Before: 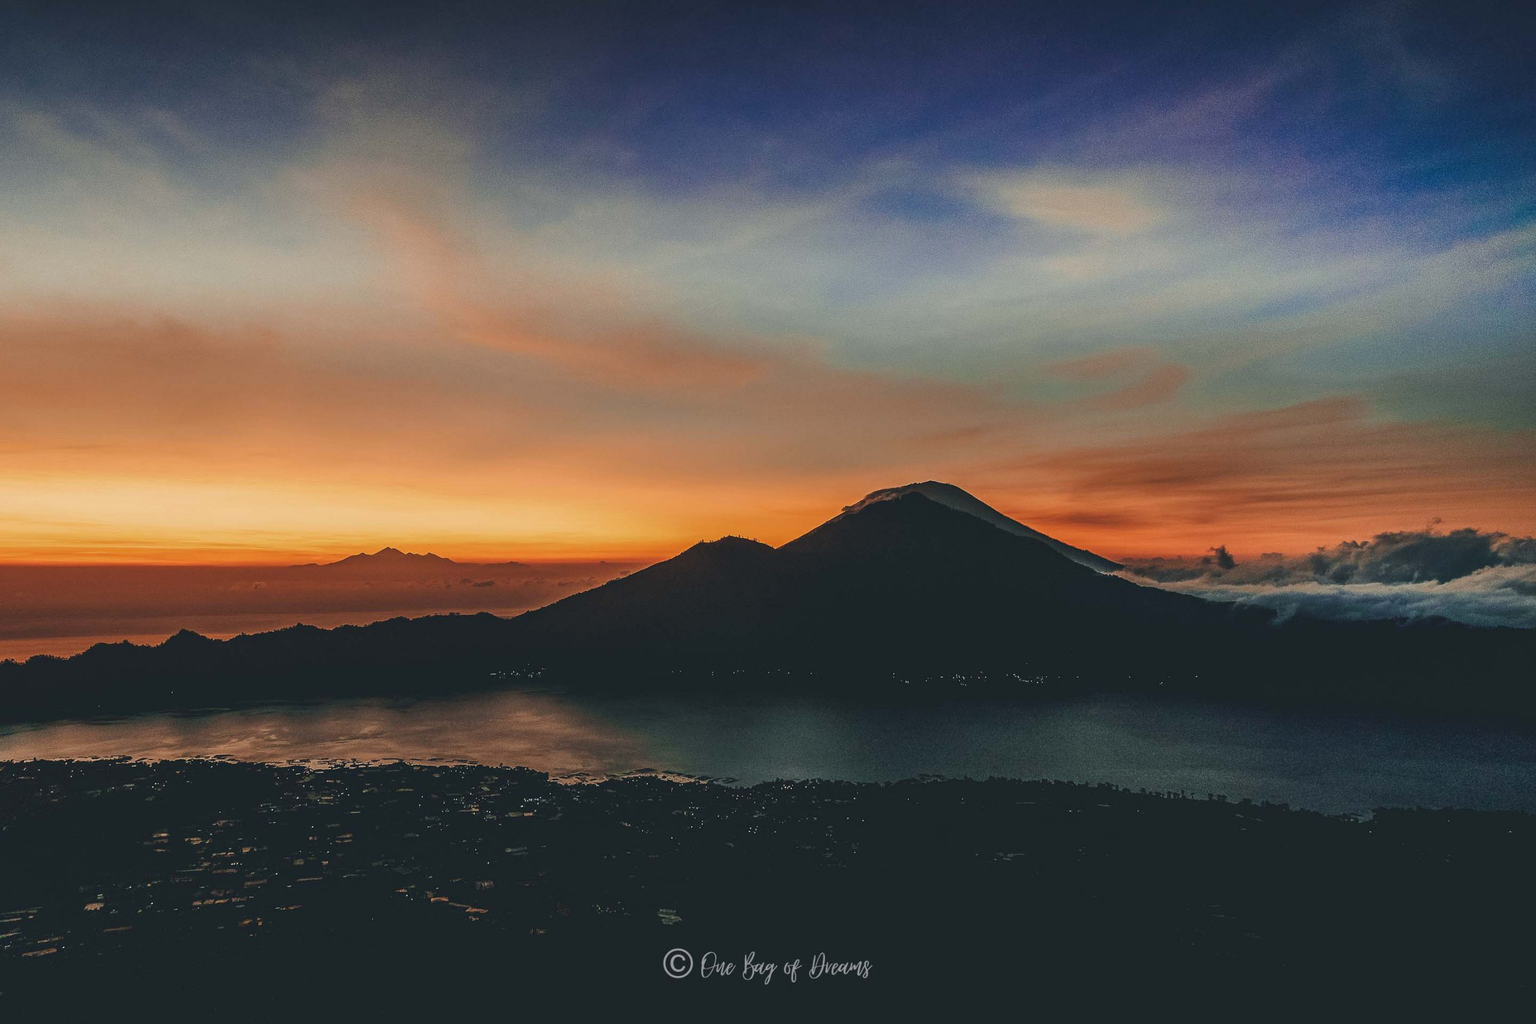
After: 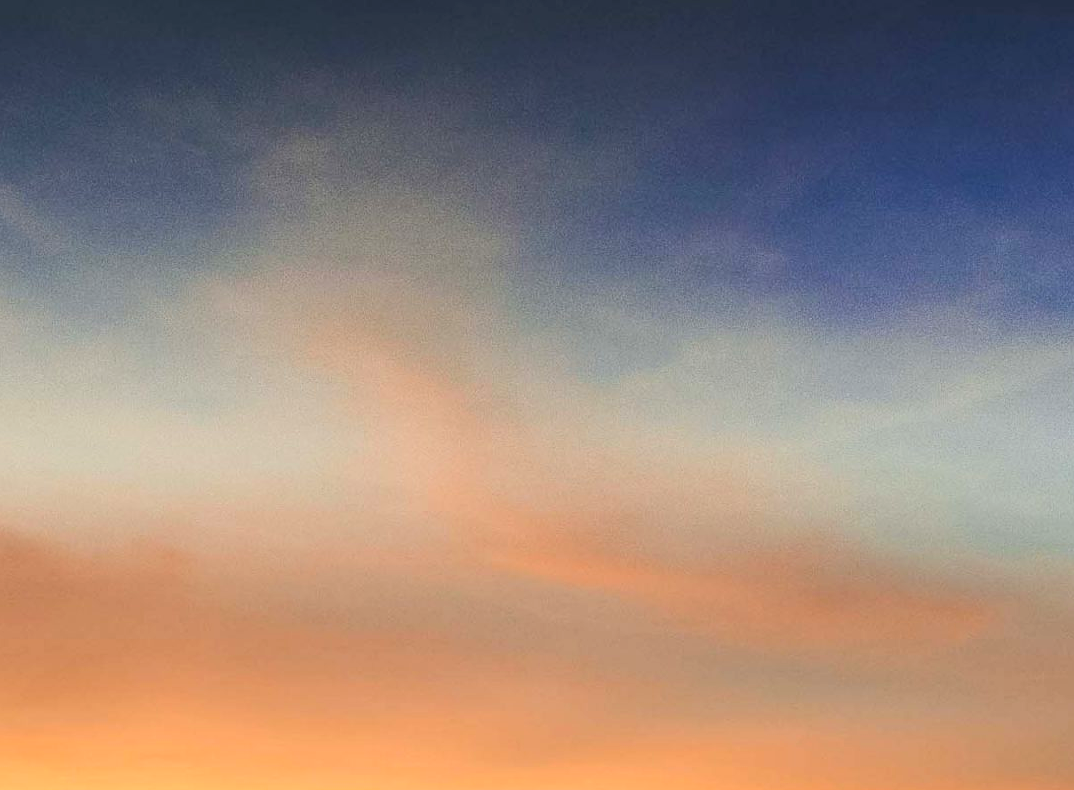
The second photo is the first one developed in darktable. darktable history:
contrast brightness saturation: contrast 0.2, brightness 0.16, saturation 0.22
crop and rotate: left 10.817%, top 0.062%, right 47.194%, bottom 53.626%
tone equalizer: on, module defaults
